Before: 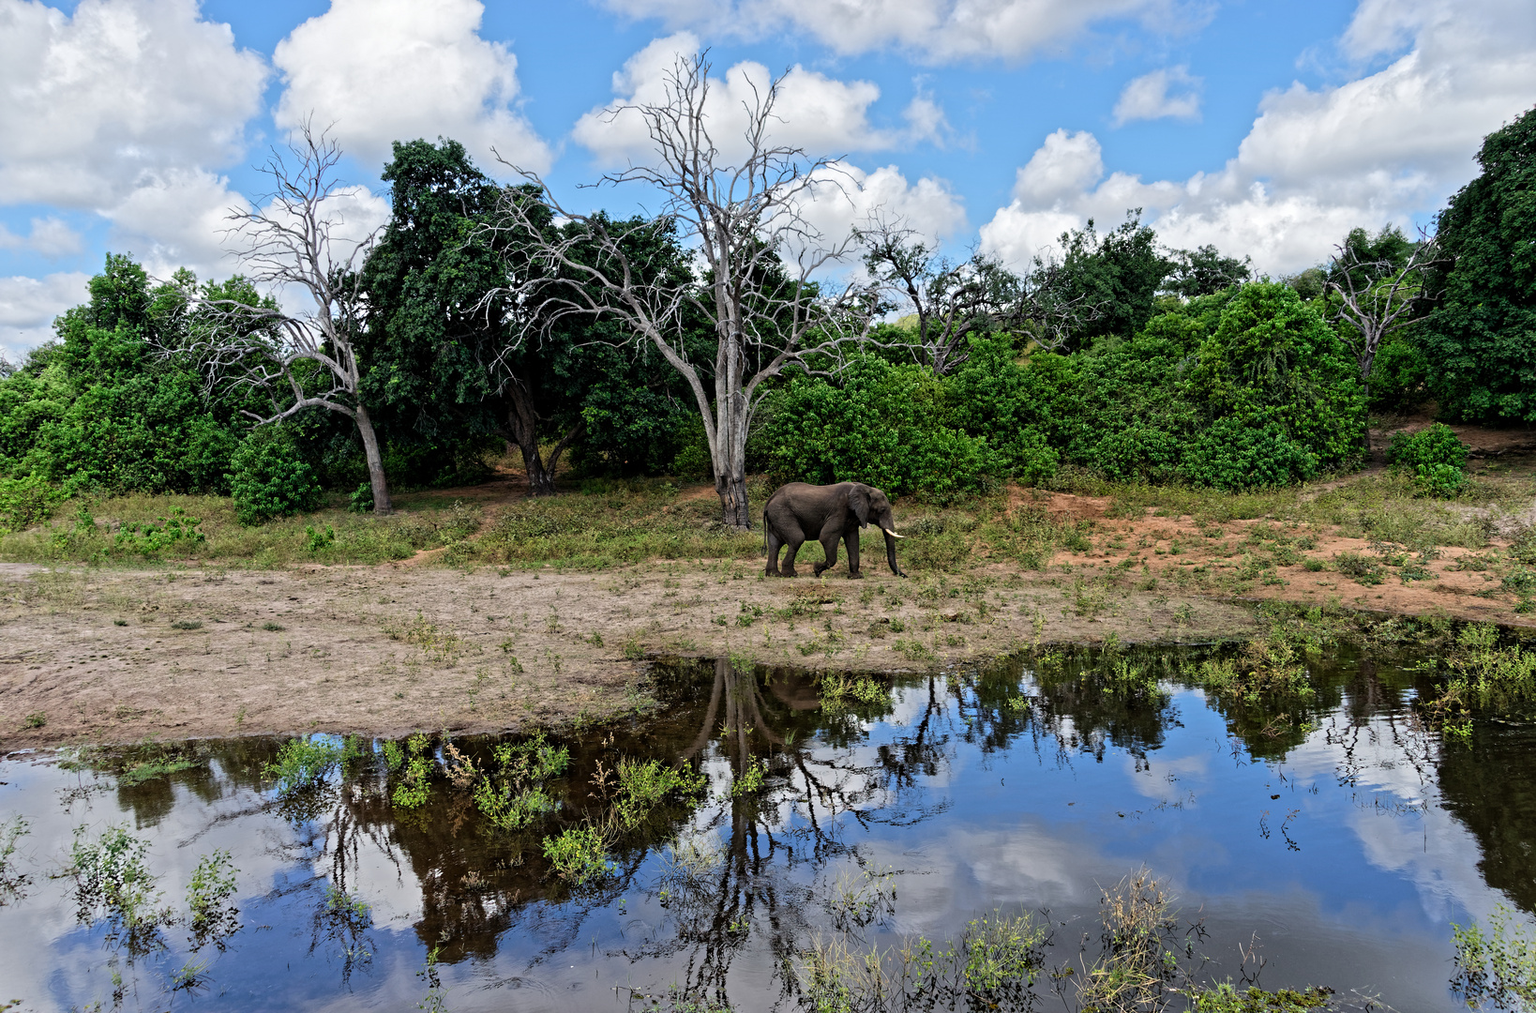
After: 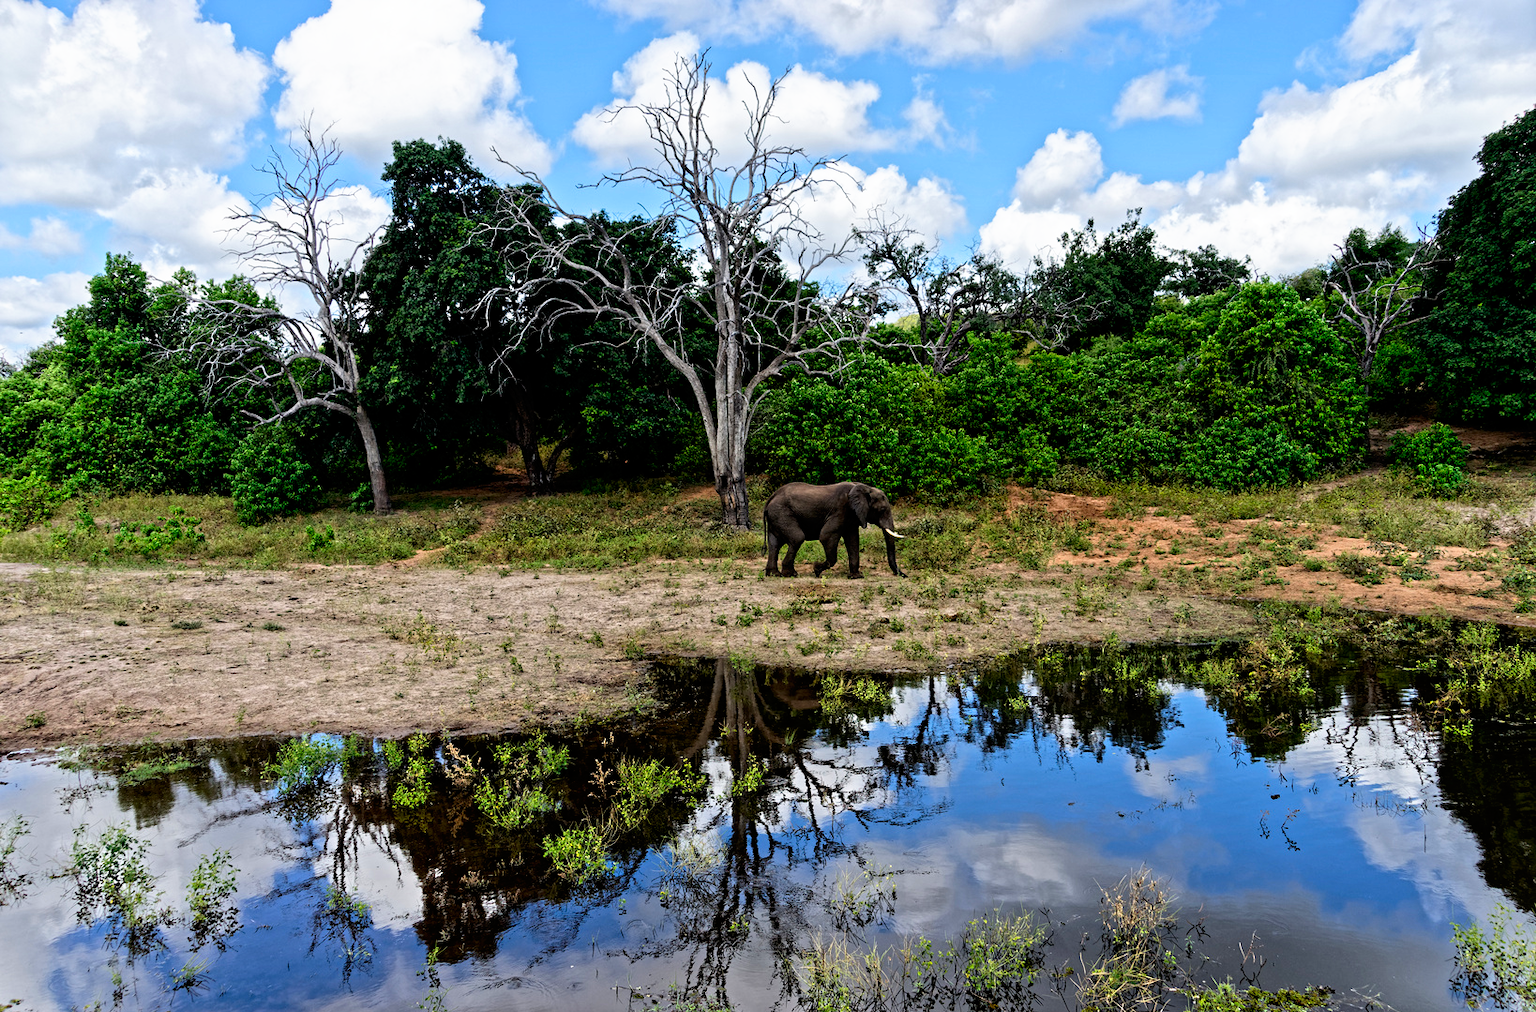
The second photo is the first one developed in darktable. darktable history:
tone curve: curves: ch0 [(0, 0) (0.003, 0) (0.011, 0.001) (0.025, 0.003) (0.044, 0.004) (0.069, 0.007) (0.1, 0.01) (0.136, 0.033) (0.177, 0.082) (0.224, 0.141) (0.277, 0.208) (0.335, 0.282) (0.399, 0.363) (0.468, 0.451) (0.543, 0.545) (0.623, 0.647) (0.709, 0.756) (0.801, 0.87) (0.898, 0.972) (1, 1)], preserve colors none
